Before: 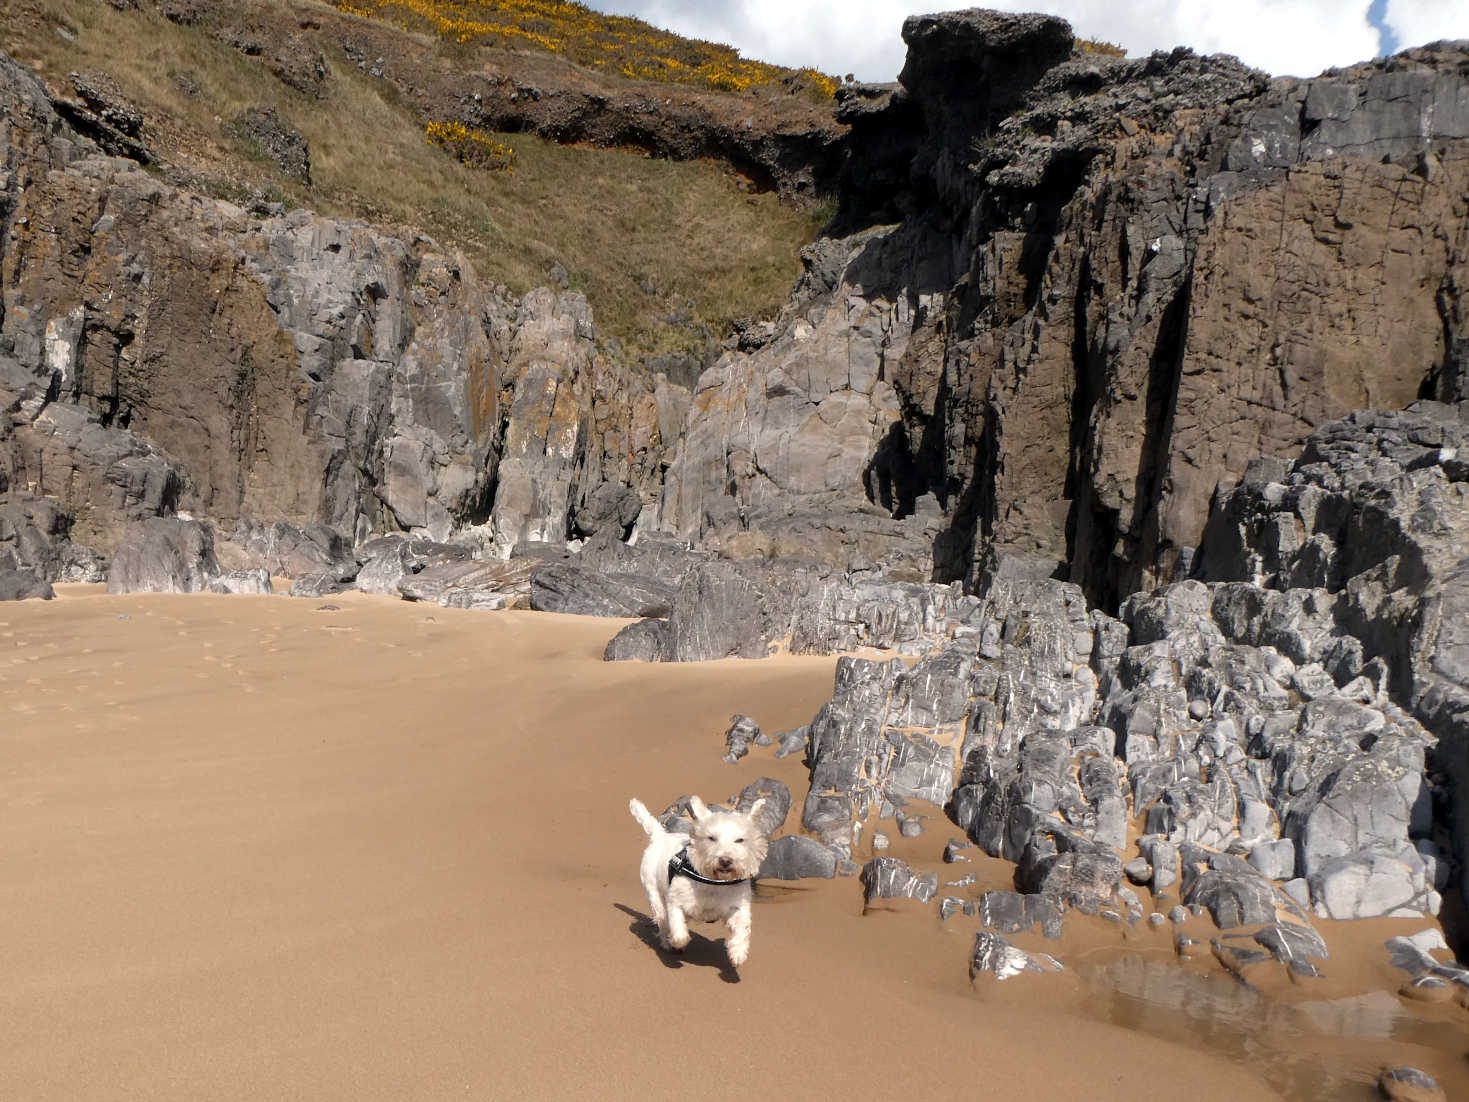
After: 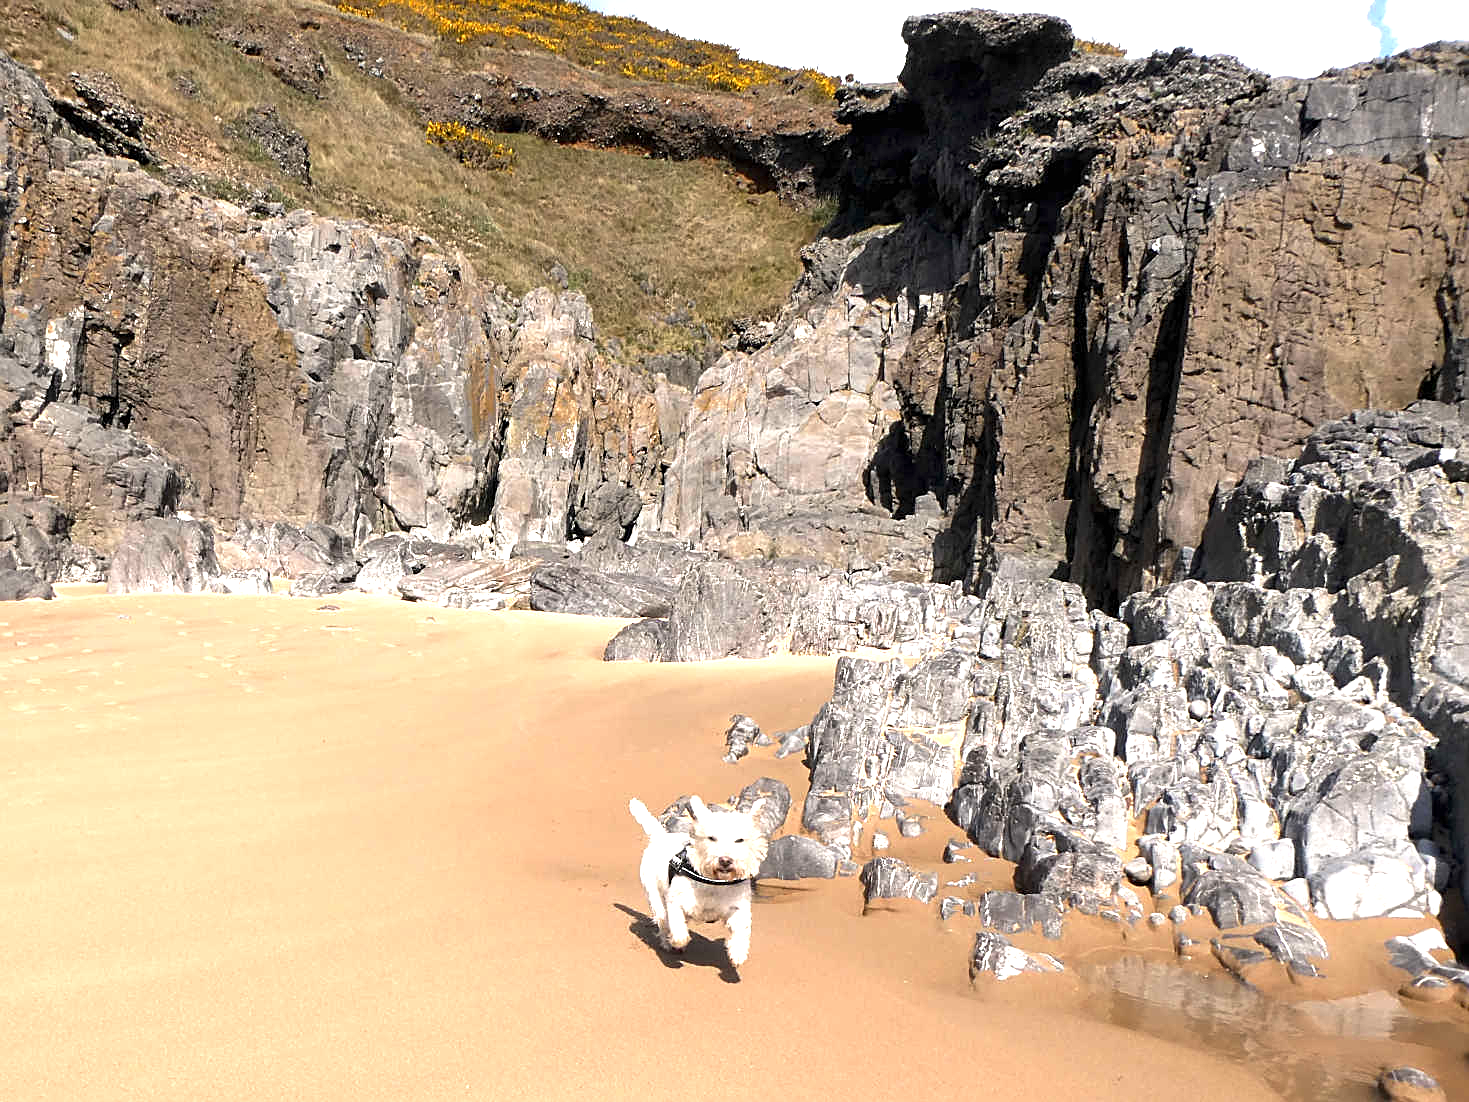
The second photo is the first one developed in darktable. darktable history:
exposure: black level correction 0, exposure 1.107 EV, compensate highlight preservation false
sharpen: on, module defaults
base curve: curves: ch0 [(0, 0) (0.303, 0.277) (1, 1)], preserve colors none
